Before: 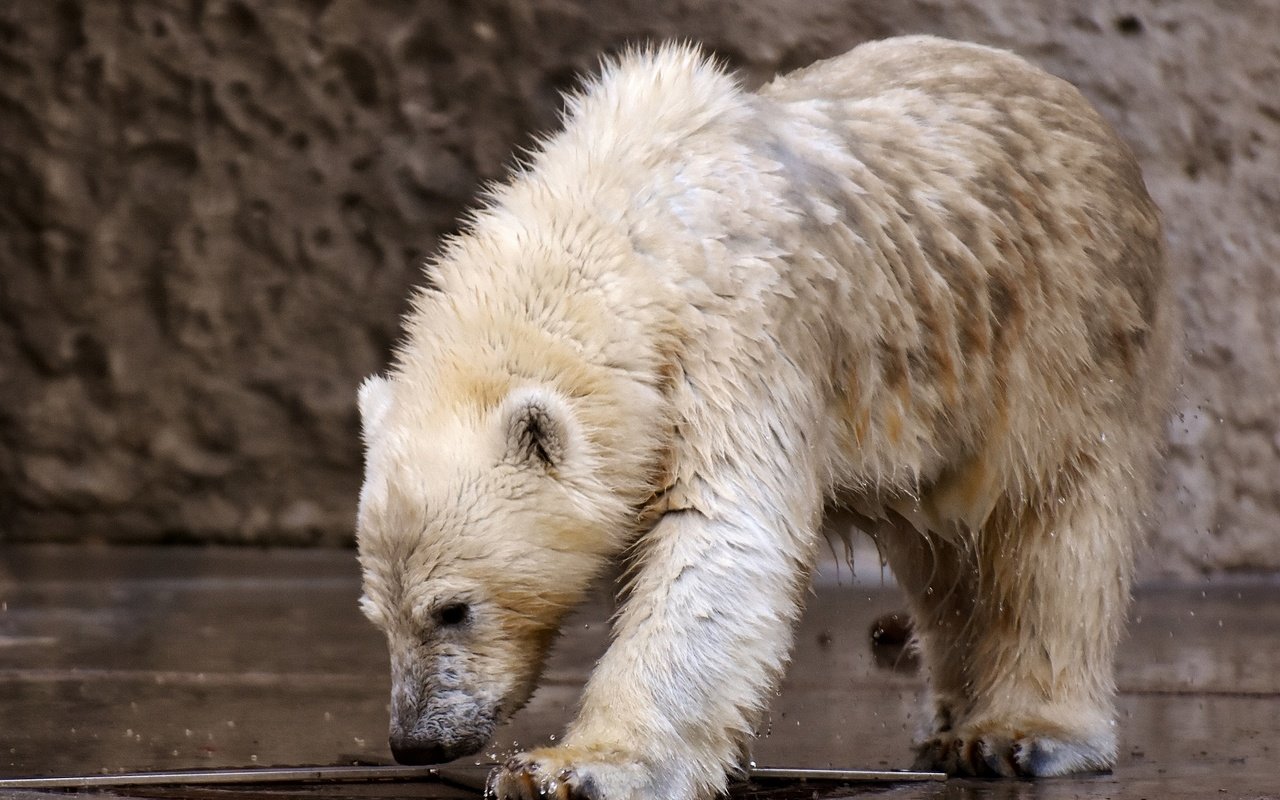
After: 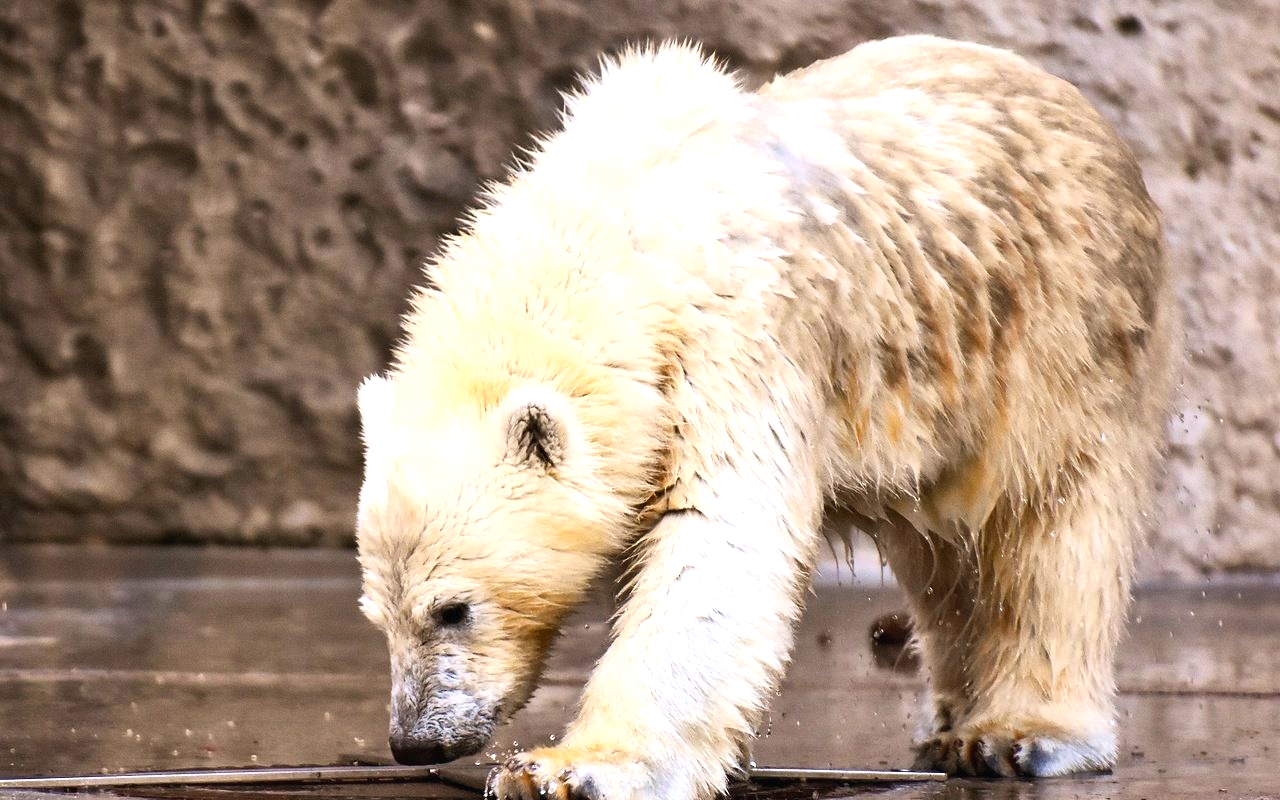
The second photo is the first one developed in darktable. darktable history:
exposure: black level correction 0, exposure 0.95 EV, compensate highlight preservation false
contrast brightness saturation: contrast 0.198, brightness 0.163, saturation 0.22
shadows and highlights: shadows 20.88, highlights -35.75, soften with gaussian
